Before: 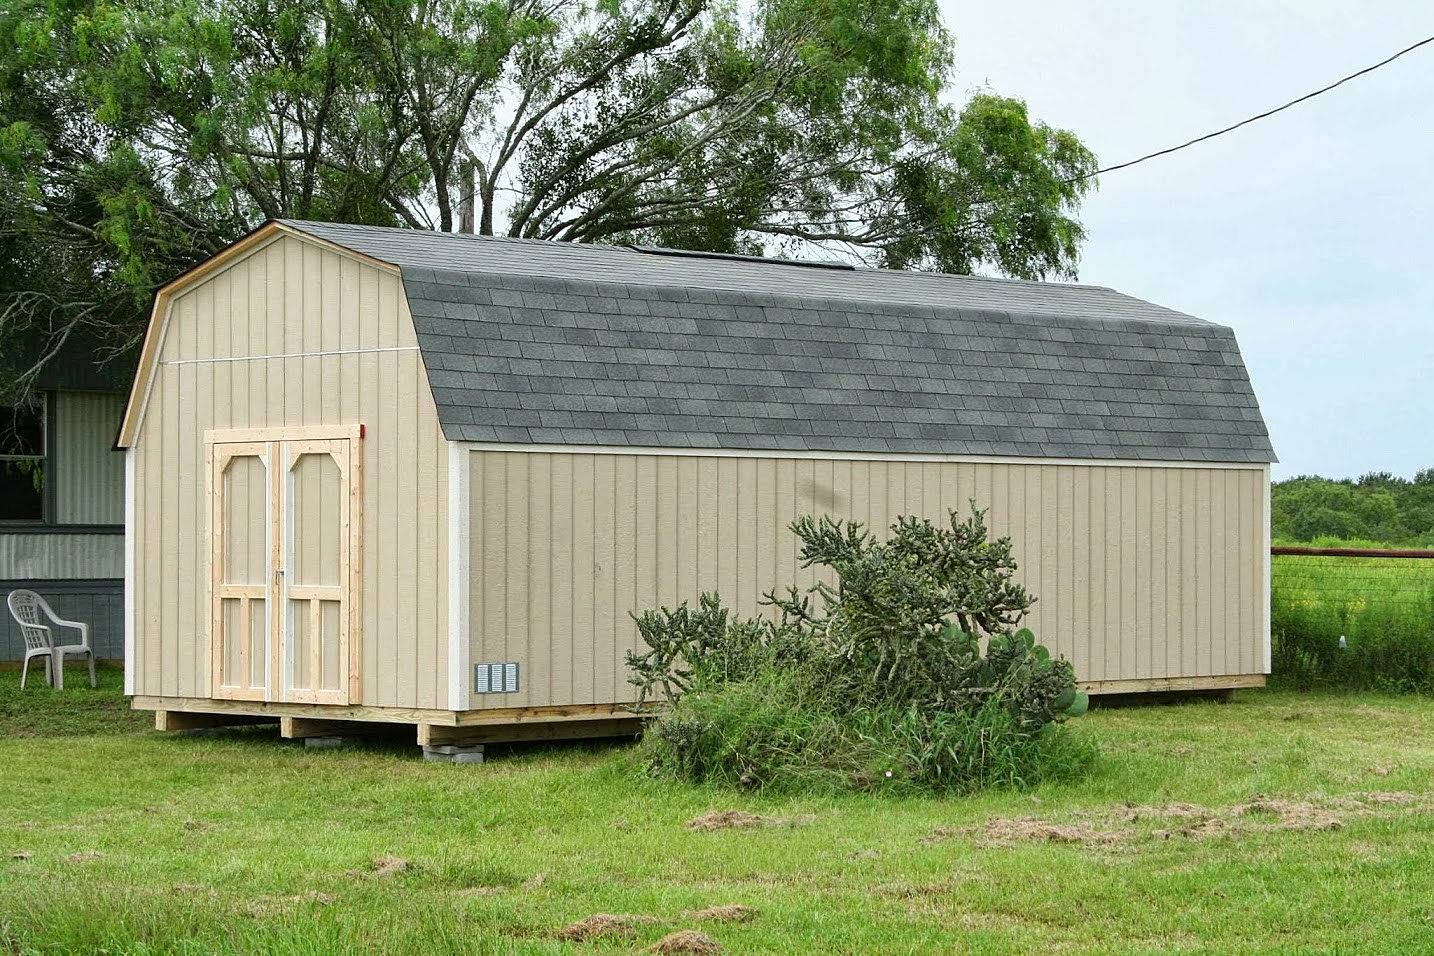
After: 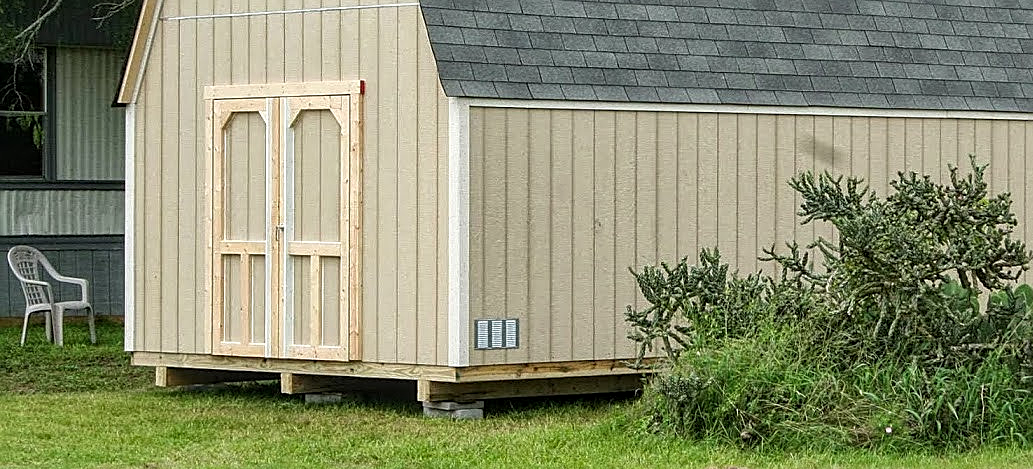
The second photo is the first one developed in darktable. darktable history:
crop: top 36.082%, right 27.922%, bottom 14.857%
sharpen: amount 0.497
local contrast: on, module defaults
